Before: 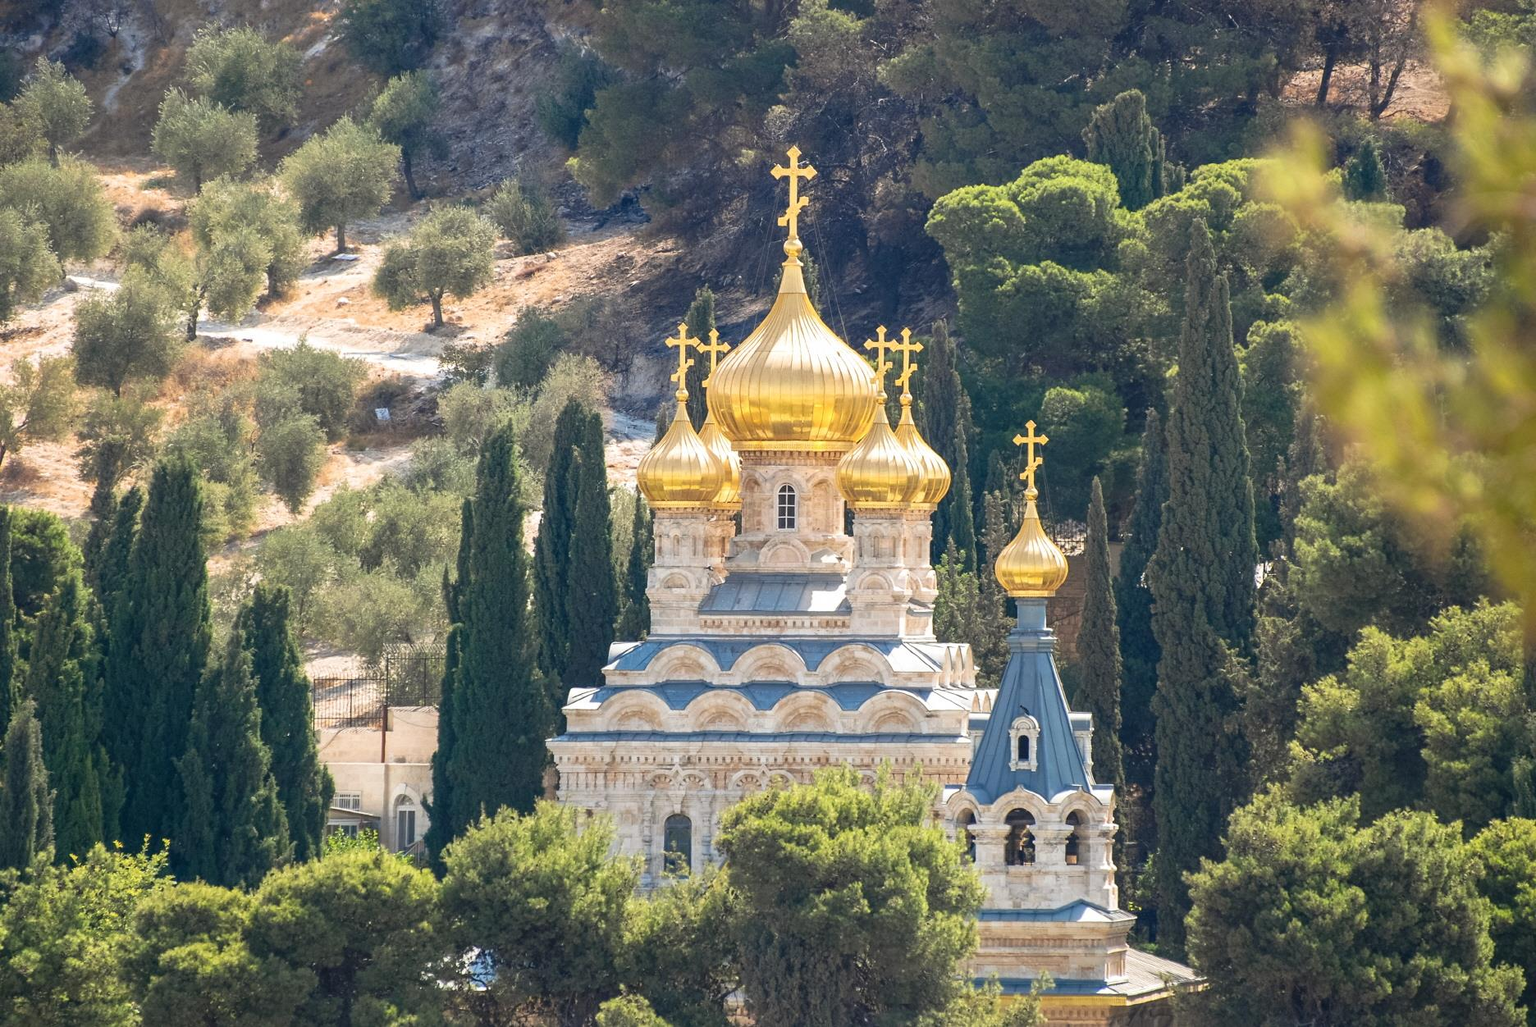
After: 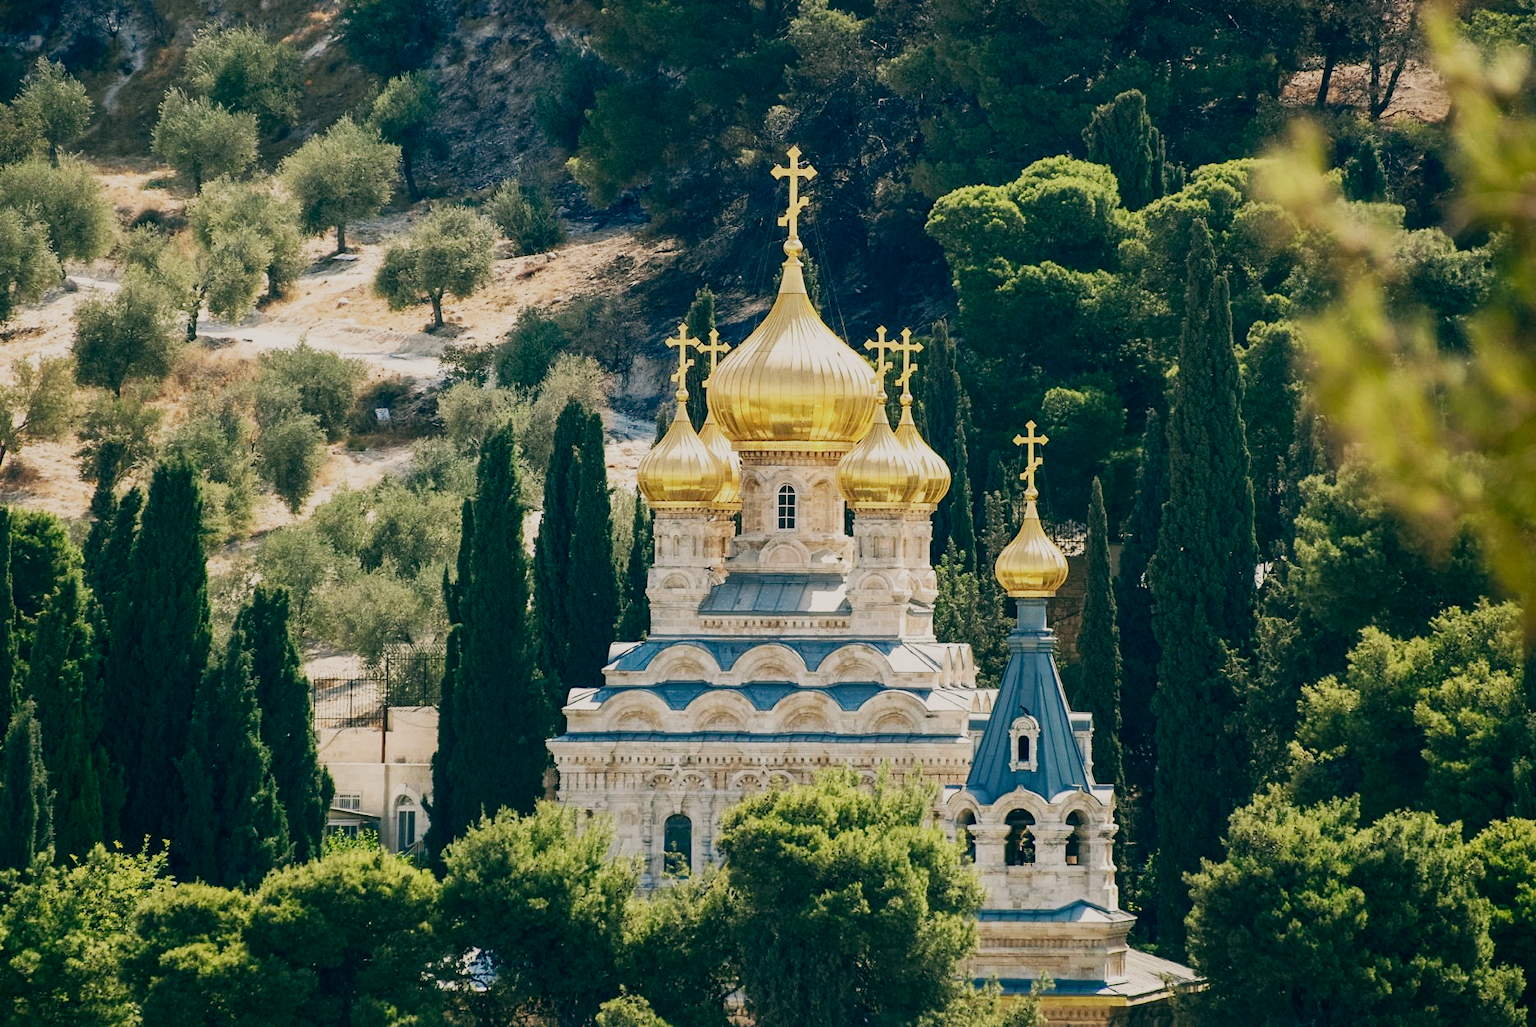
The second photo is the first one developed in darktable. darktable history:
sigmoid: skew -0.2, preserve hue 0%, red attenuation 0.1, red rotation 0.035, green attenuation 0.1, green rotation -0.017, blue attenuation 0.15, blue rotation -0.052, base primaries Rec2020
color balance: lift [1.005, 0.99, 1.007, 1.01], gamma [1, 0.979, 1.011, 1.021], gain [0.923, 1.098, 1.025, 0.902], input saturation 90.45%, contrast 7.73%, output saturation 105.91%
contrast brightness saturation: contrast 0.07, brightness -0.13, saturation 0.06
